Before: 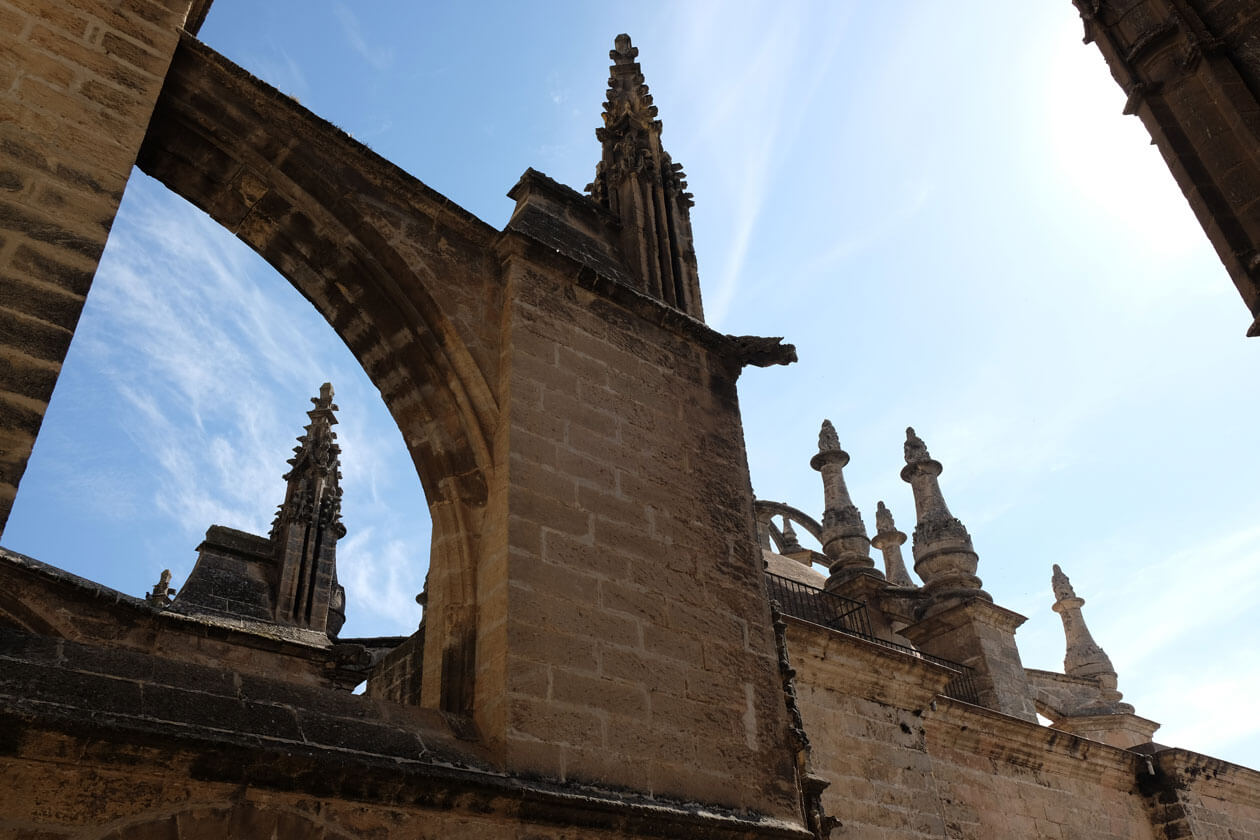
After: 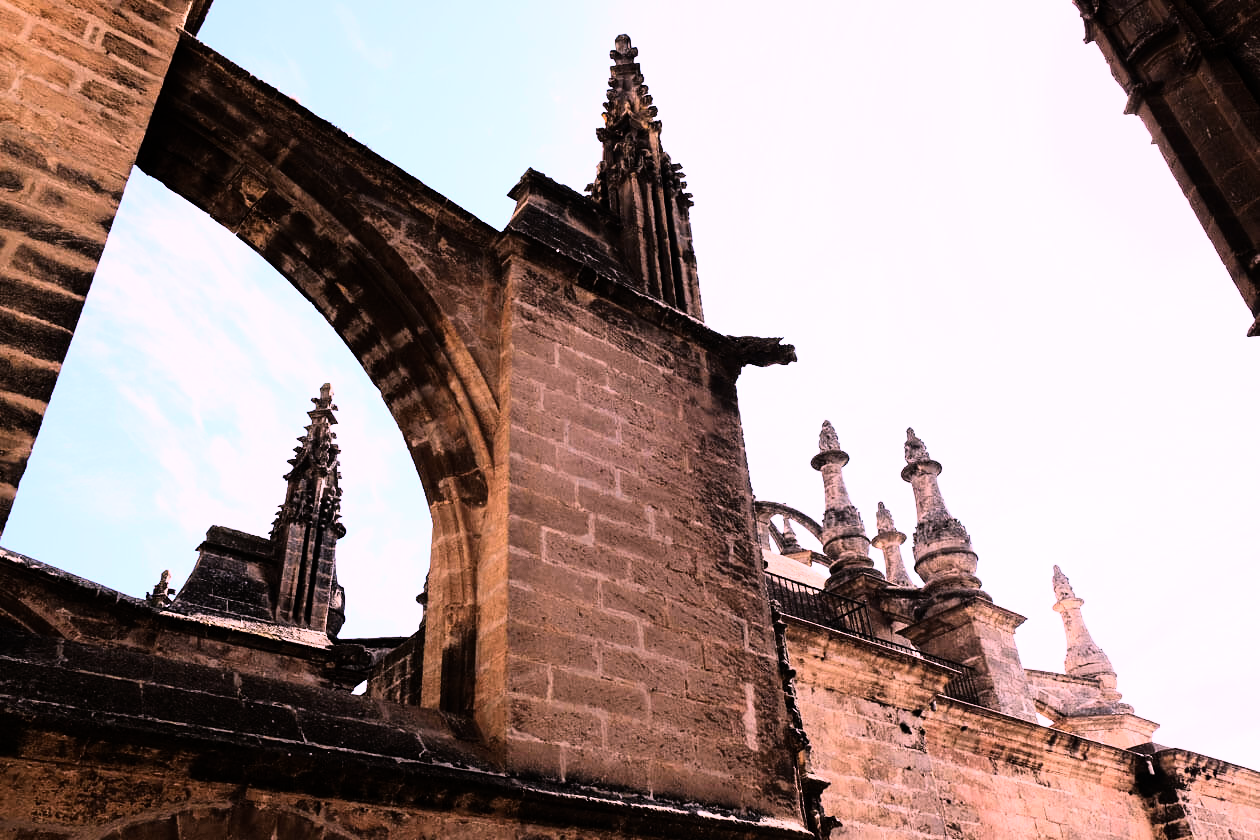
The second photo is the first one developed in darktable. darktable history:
rgb curve: curves: ch0 [(0, 0) (0.21, 0.15) (0.24, 0.21) (0.5, 0.75) (0.75, 0.96) (0.89, 0.99) (1, 1)]; ch1 [(0, 0.02) (0.21, 0.13) (0.25, 0.2) (0.5, 0.67) (0.75, 0.9) (0.89, 0.97) (1, 1)]; ch2 [(0, 0.02) (0.21, 0.13) (0.25, 0.2) (0.5, 0.67) (0.75, 0.9) (0.89, 0.97) (1, 1)], compensate middle gray true
exposure: black level correction 0.001, exposure 0.5 EV, compensate exposure bias true, compensate highlight preservation false
white balance: red 1.188, blue 1.11
